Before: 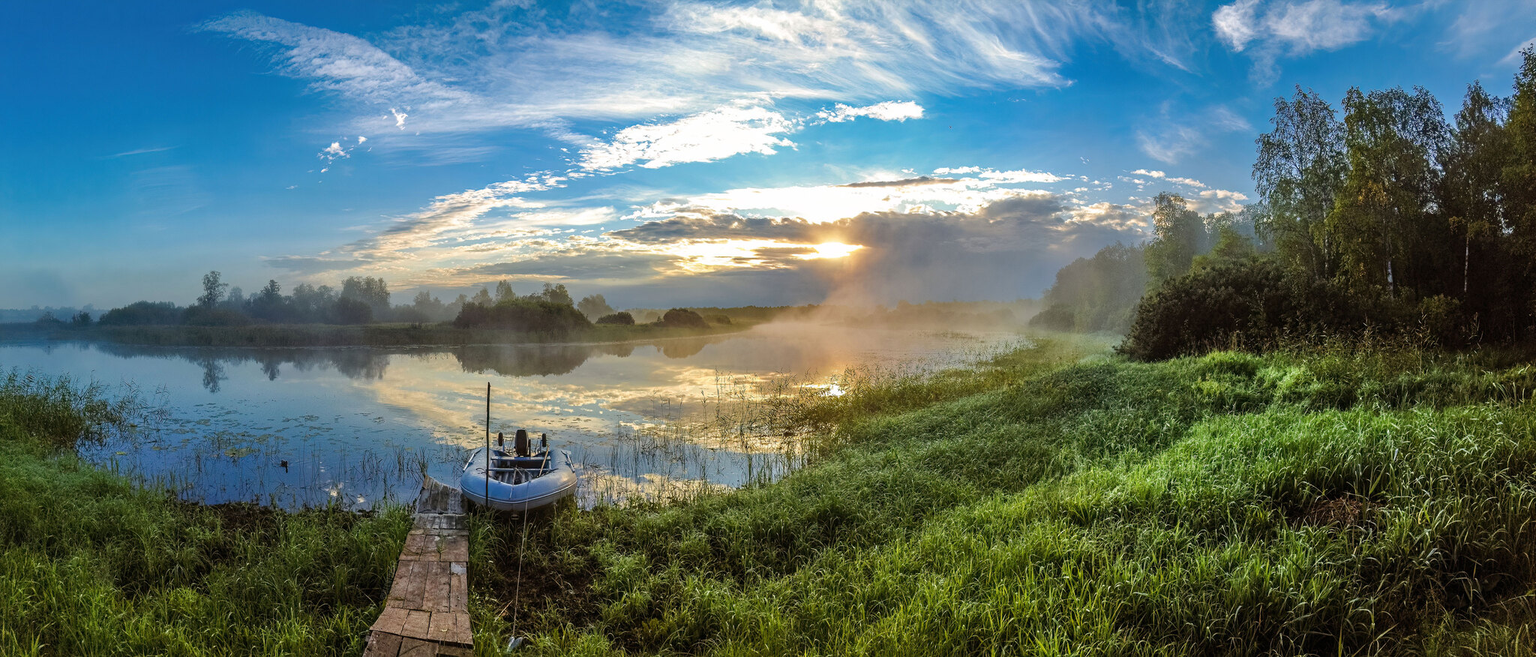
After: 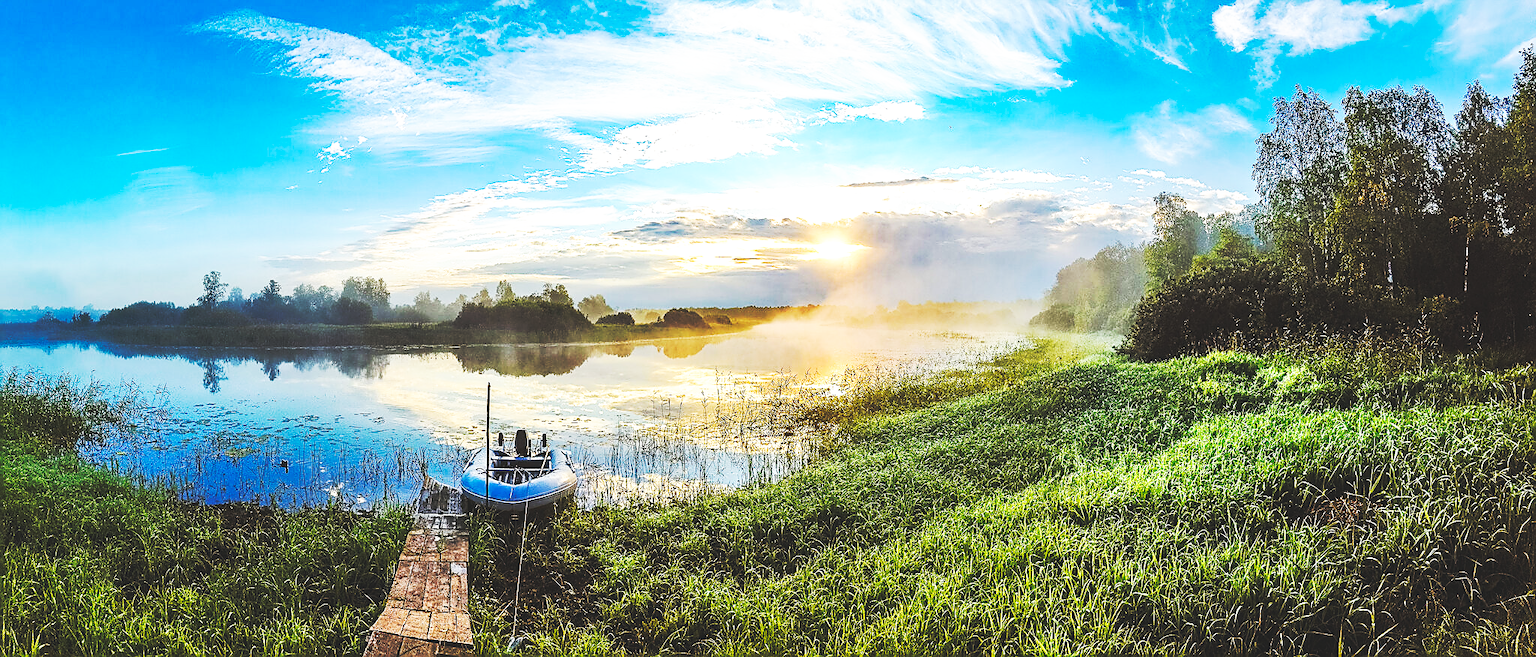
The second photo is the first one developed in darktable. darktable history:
sharpen: radius 1.358, amount 1.256, threshold 0.663
base curve: curves: ch0 [(0, 0.015) (0.085, 0.116) (0.134, 0.298) (0.19, 0.545) (0.296, 0.764) (0.599, 0.982) (1, 1)], preserve colors none
